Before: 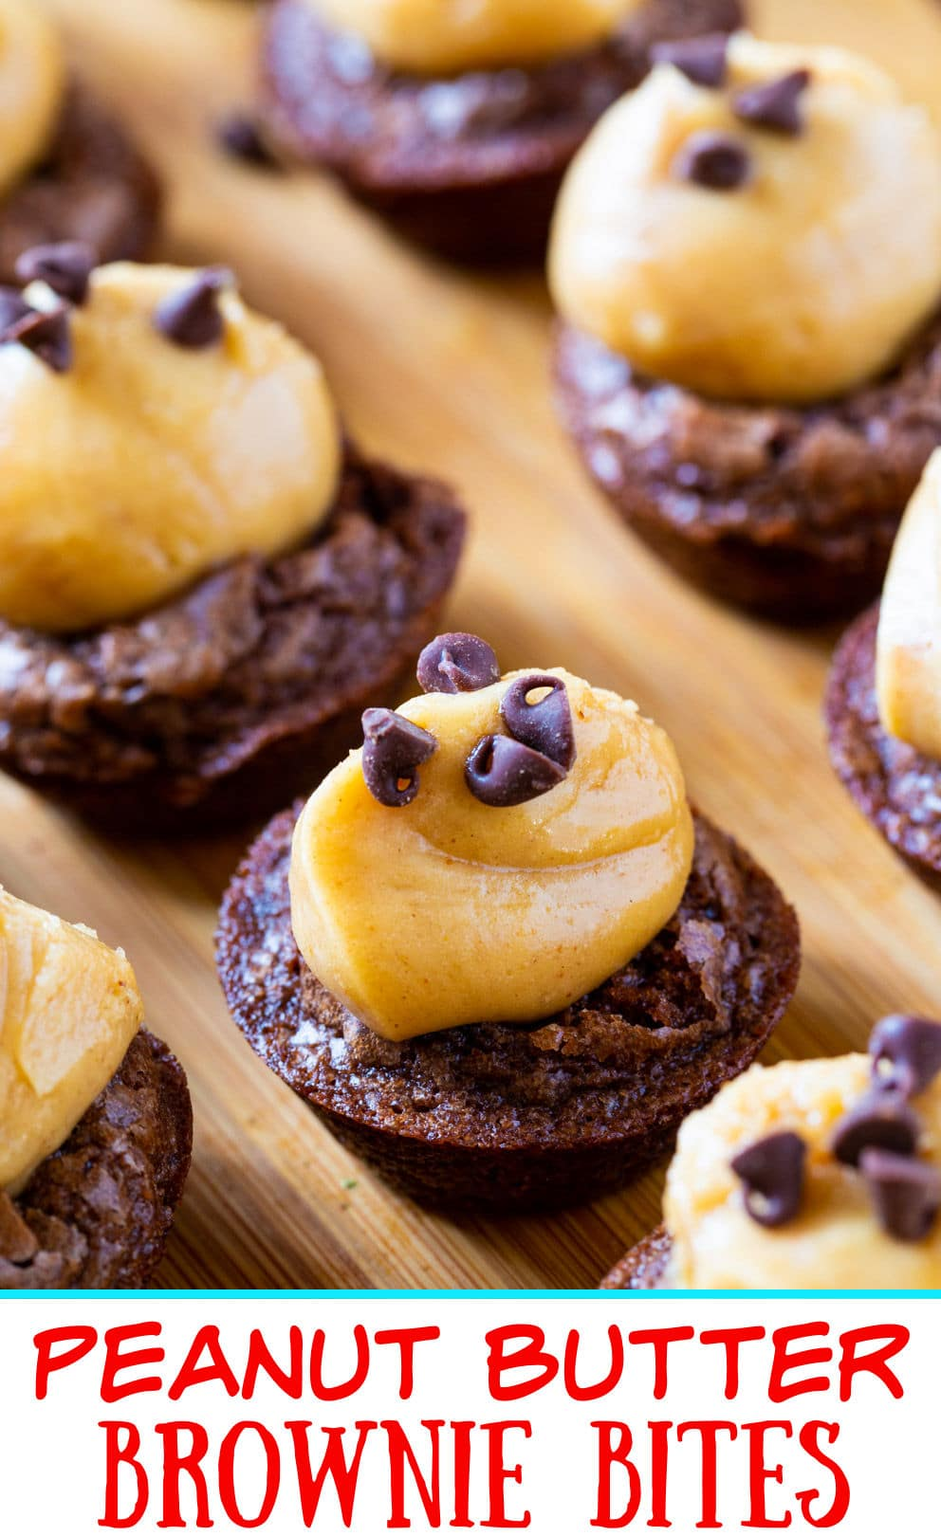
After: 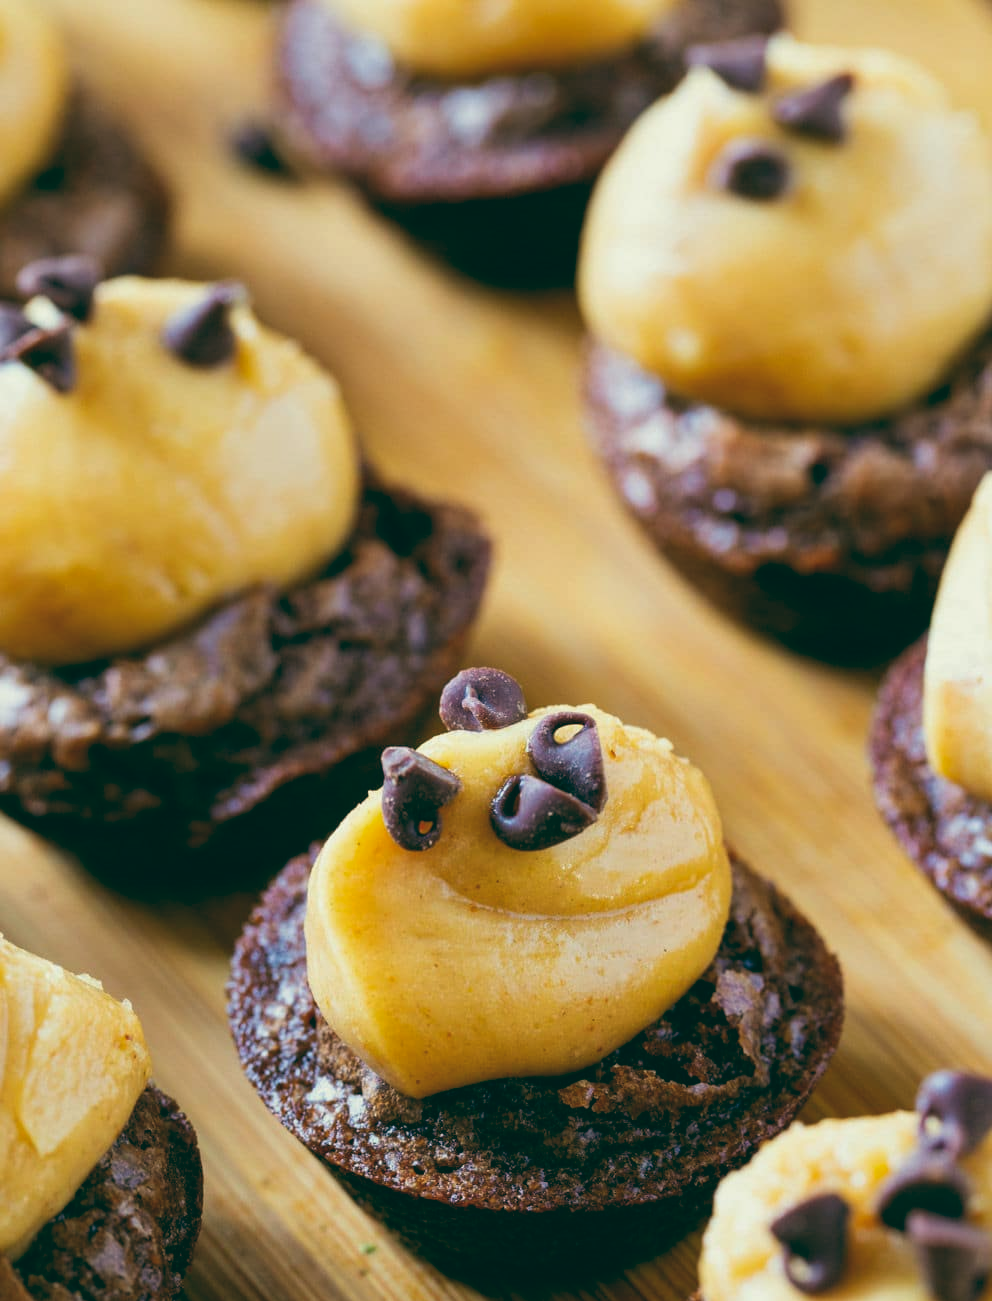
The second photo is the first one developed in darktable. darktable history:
crop: bottom 19.644%
color balance: lift [1.005, 0.99, 1.007, 1.01], gamma [1, 1.034, 1.032, 0.966], gain [0.873, 1.055, 1.067, 0.933]
tone equalizer: on, module defaults
